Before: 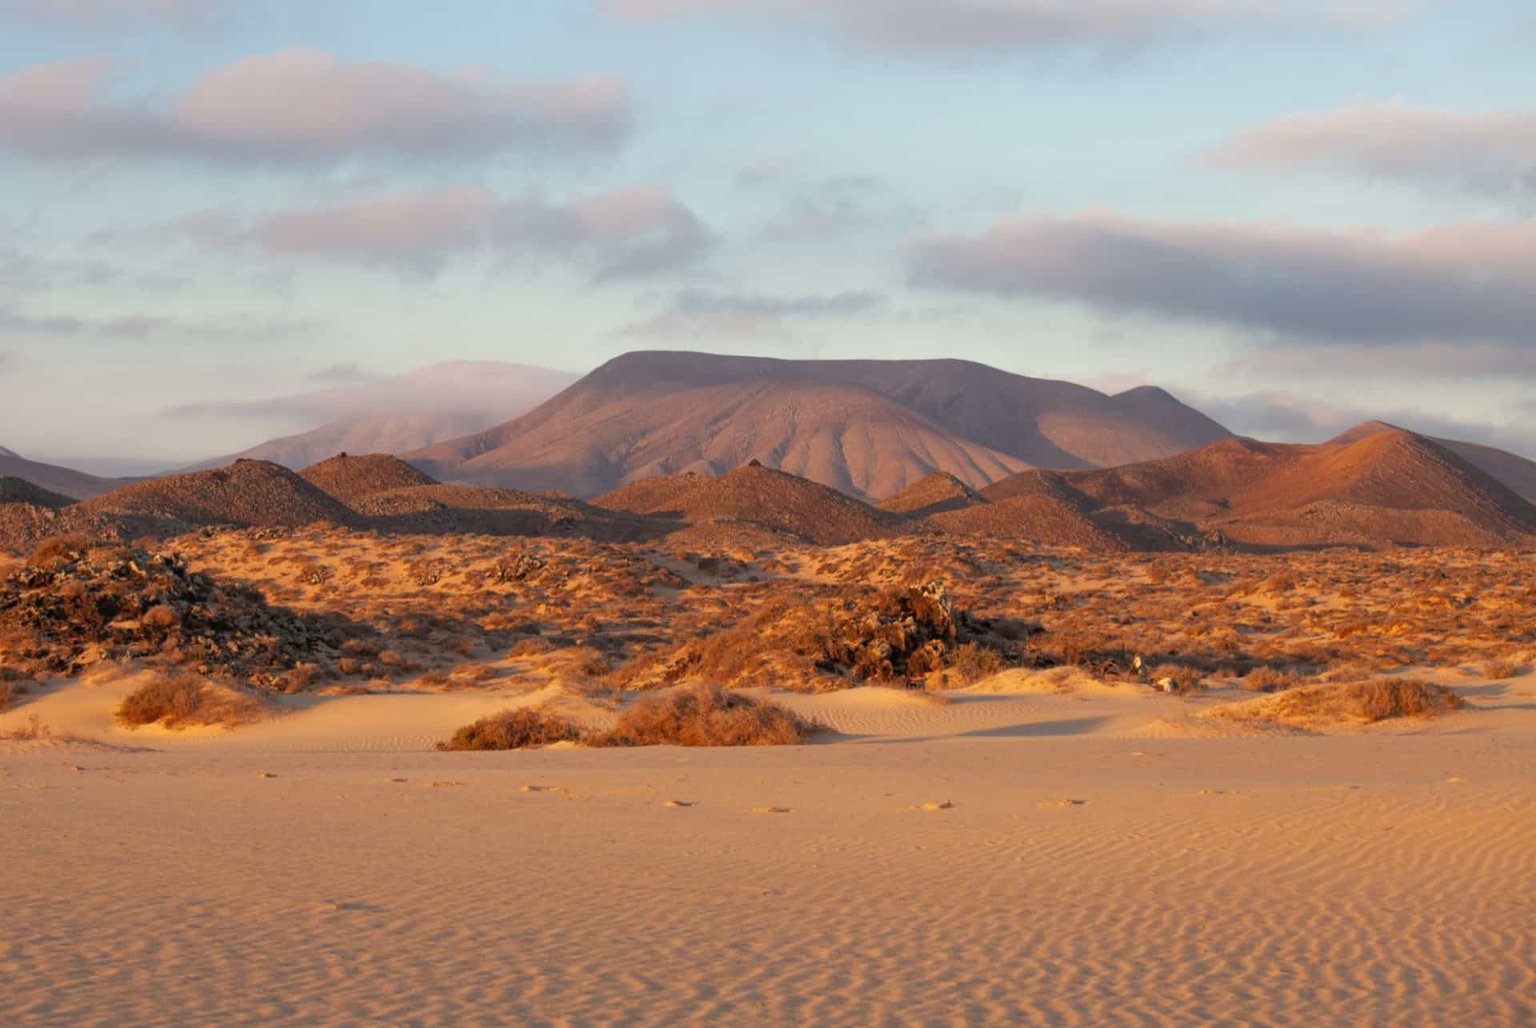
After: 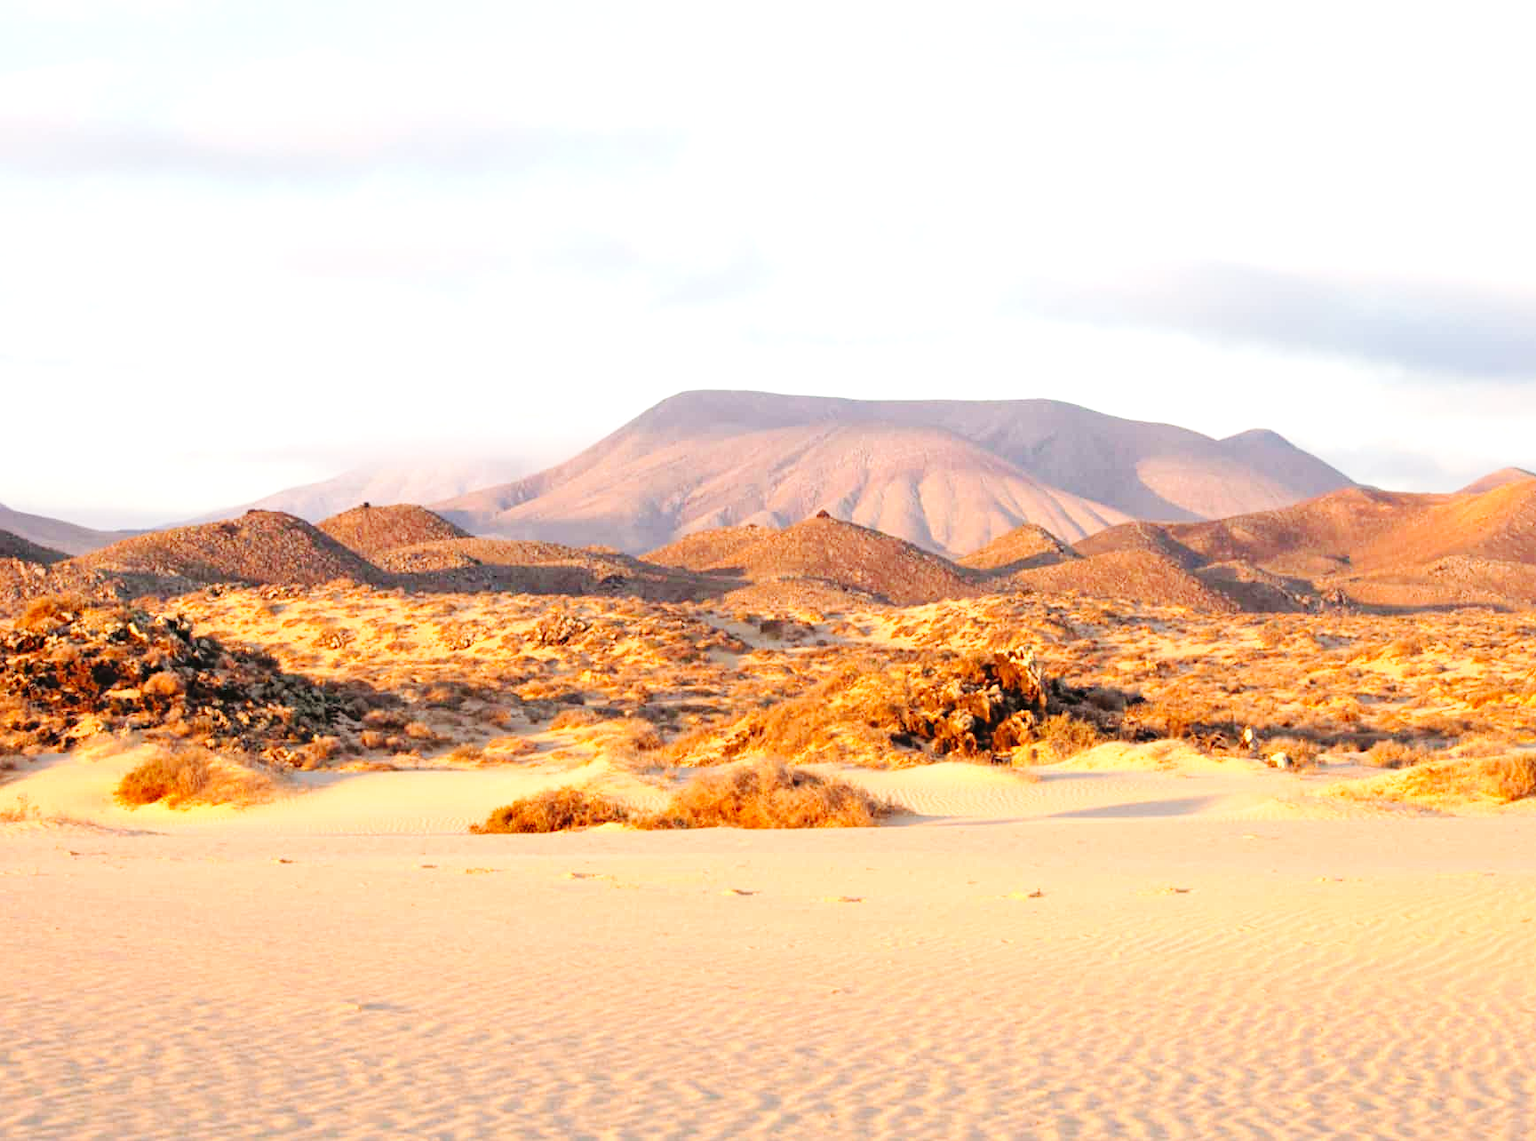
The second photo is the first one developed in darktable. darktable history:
exposure: exposure 1.151 EV, compensate exposure bias true, compensate highlight preservation false
crop and rotate: left 0.889%, right 9.05%
base curve: curves: ch0 [(0, 0) (0.036, 0.025) (0.121, 0.166) (0.206, 0.329) (0.605, 0.79) (1, 1)], preserve colors none
